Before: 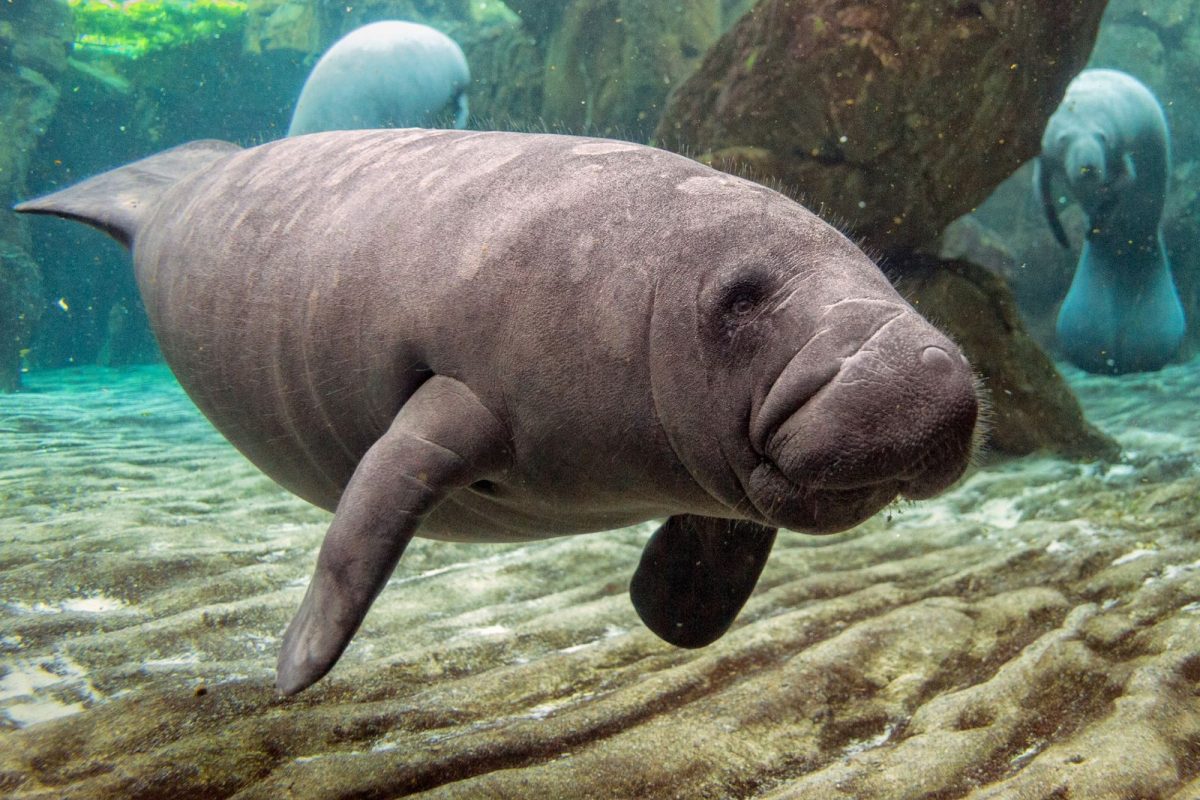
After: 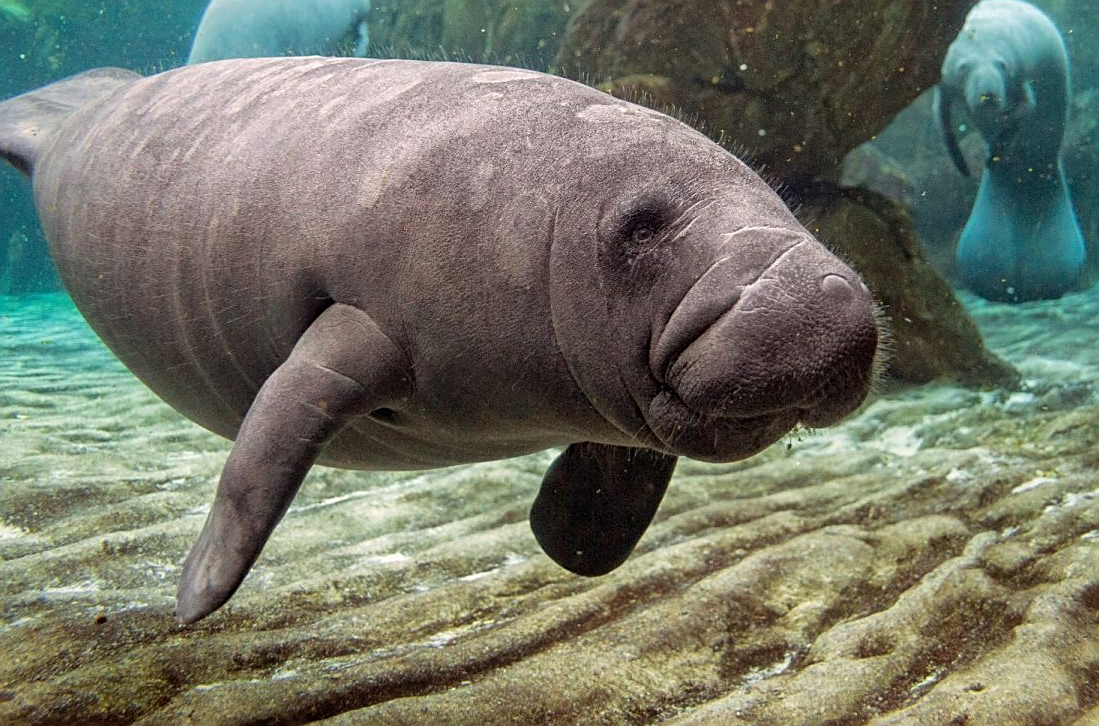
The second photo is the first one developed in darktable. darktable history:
crop and rotate: left 8.412%, top 9.19%
sharpen: on, module defaults
